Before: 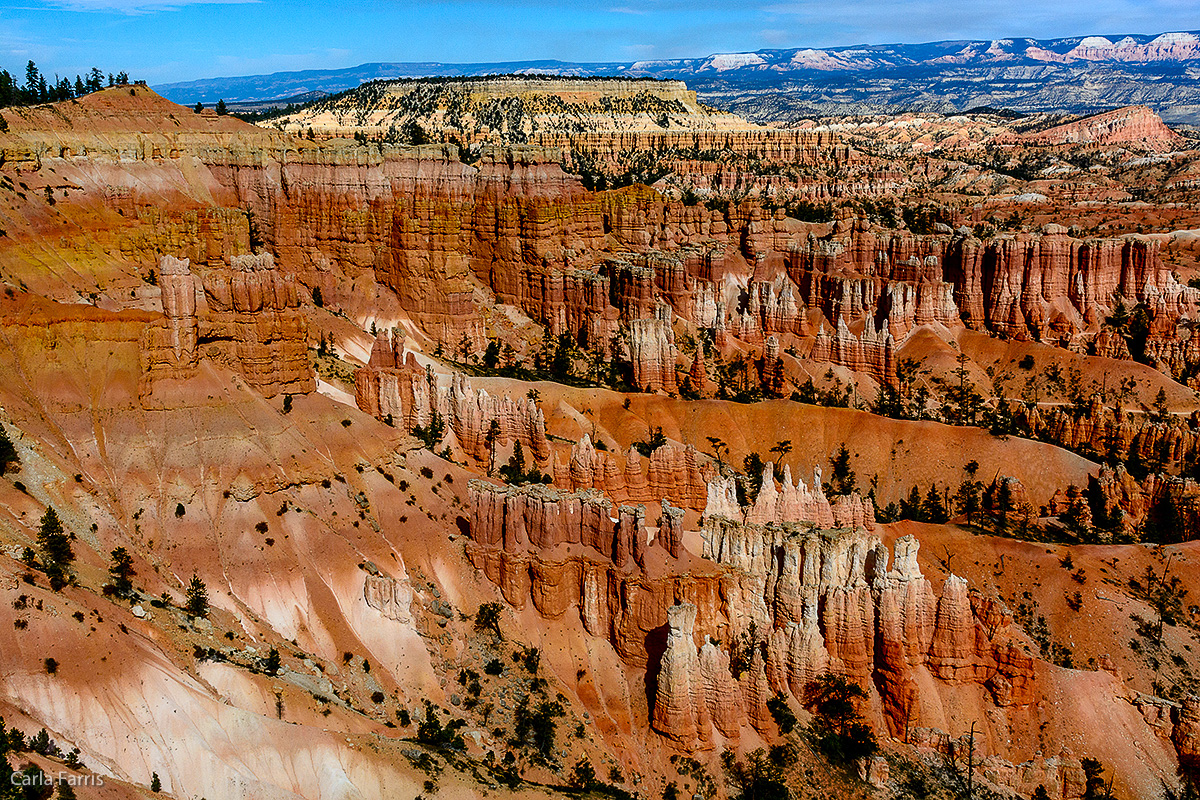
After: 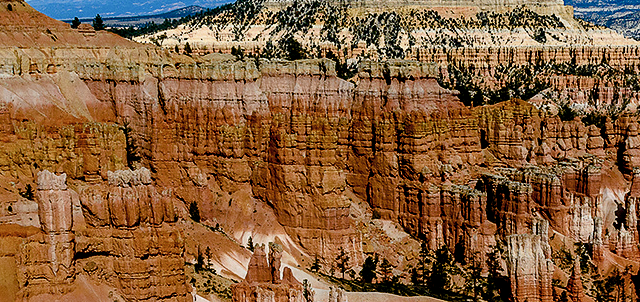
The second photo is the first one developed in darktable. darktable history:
color correction: highlights b* -0.05, saturation 0.805
crop: left 10.309%, top 10.668%, right 36.356%, bottom 51.458%
color balance rgb: global offset › luminance -0.373%, perceptual saturation grading › global saturation 20%, perceptual saturation grading › highlights -49.226%, perceptual saturation grading › shadows 23.994%, global vibrance 20%
